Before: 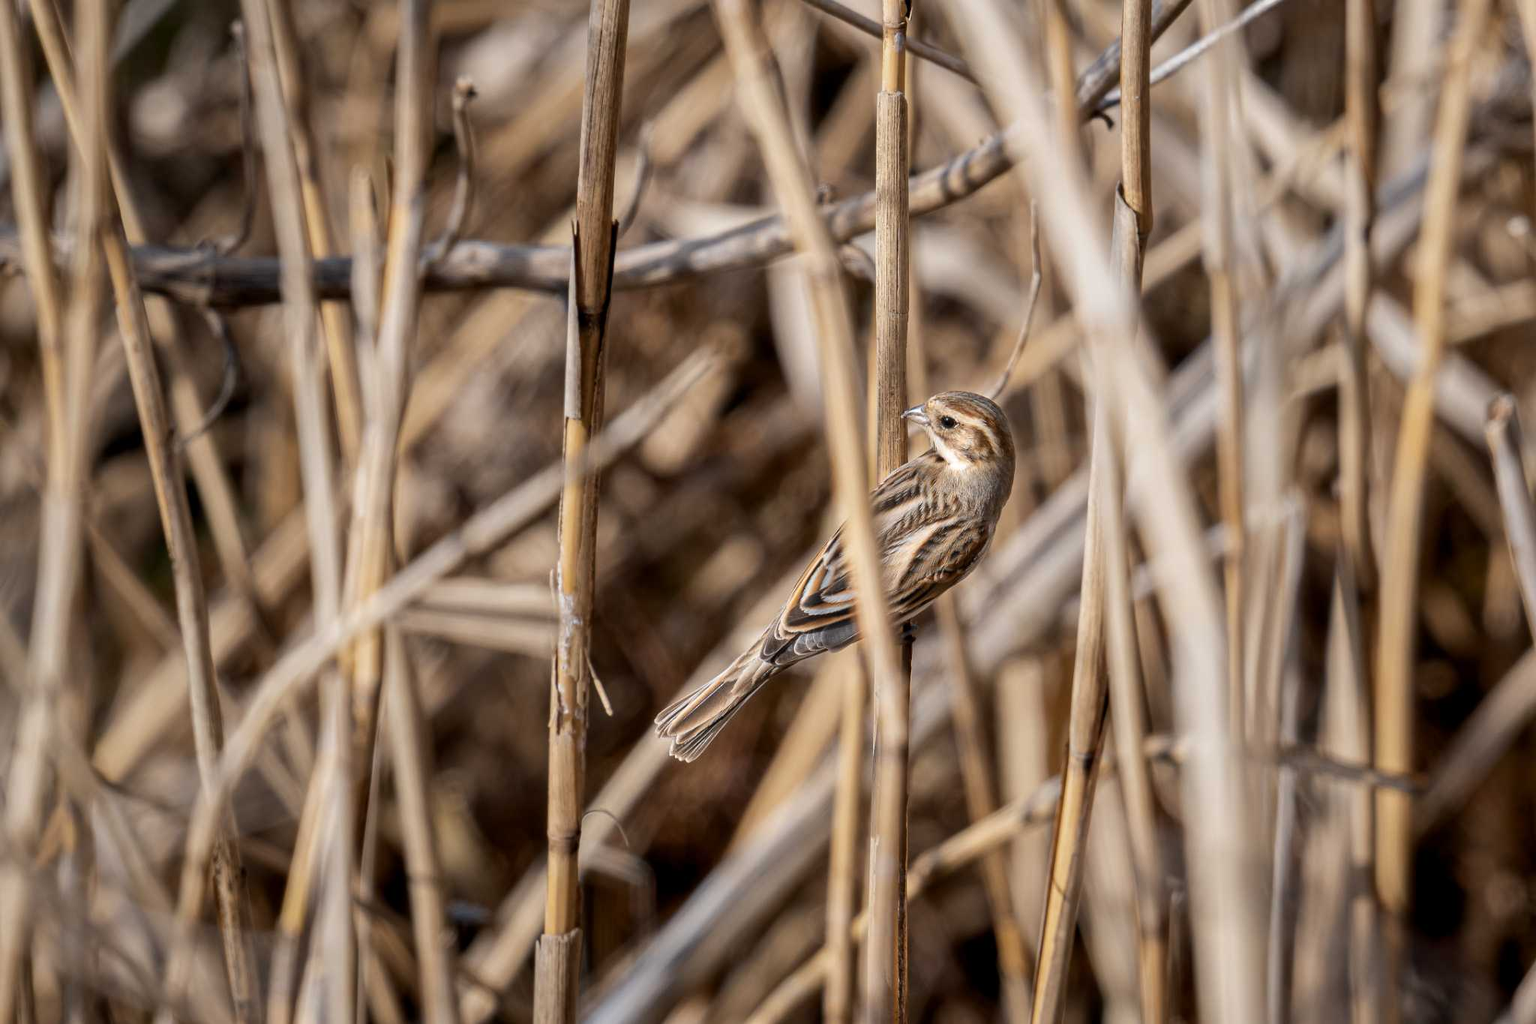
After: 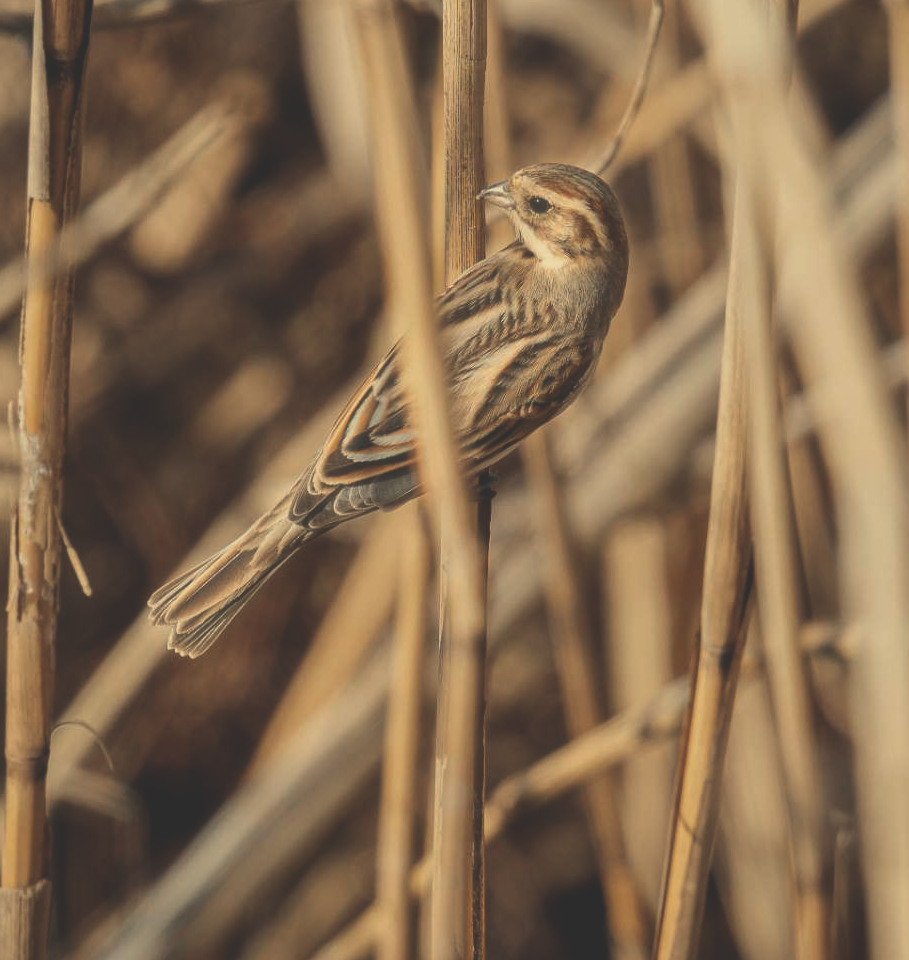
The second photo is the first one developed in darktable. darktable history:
exposure: black level correction -0.036, exposure -0.497 EV, compensate highlight preservation false
haze removal: strength -0.09, adaptive false
white balance: red 1.08, blue 0.791
crop: left 35.432%, top 26.233%, right 20.145%, bottom 3.432%
